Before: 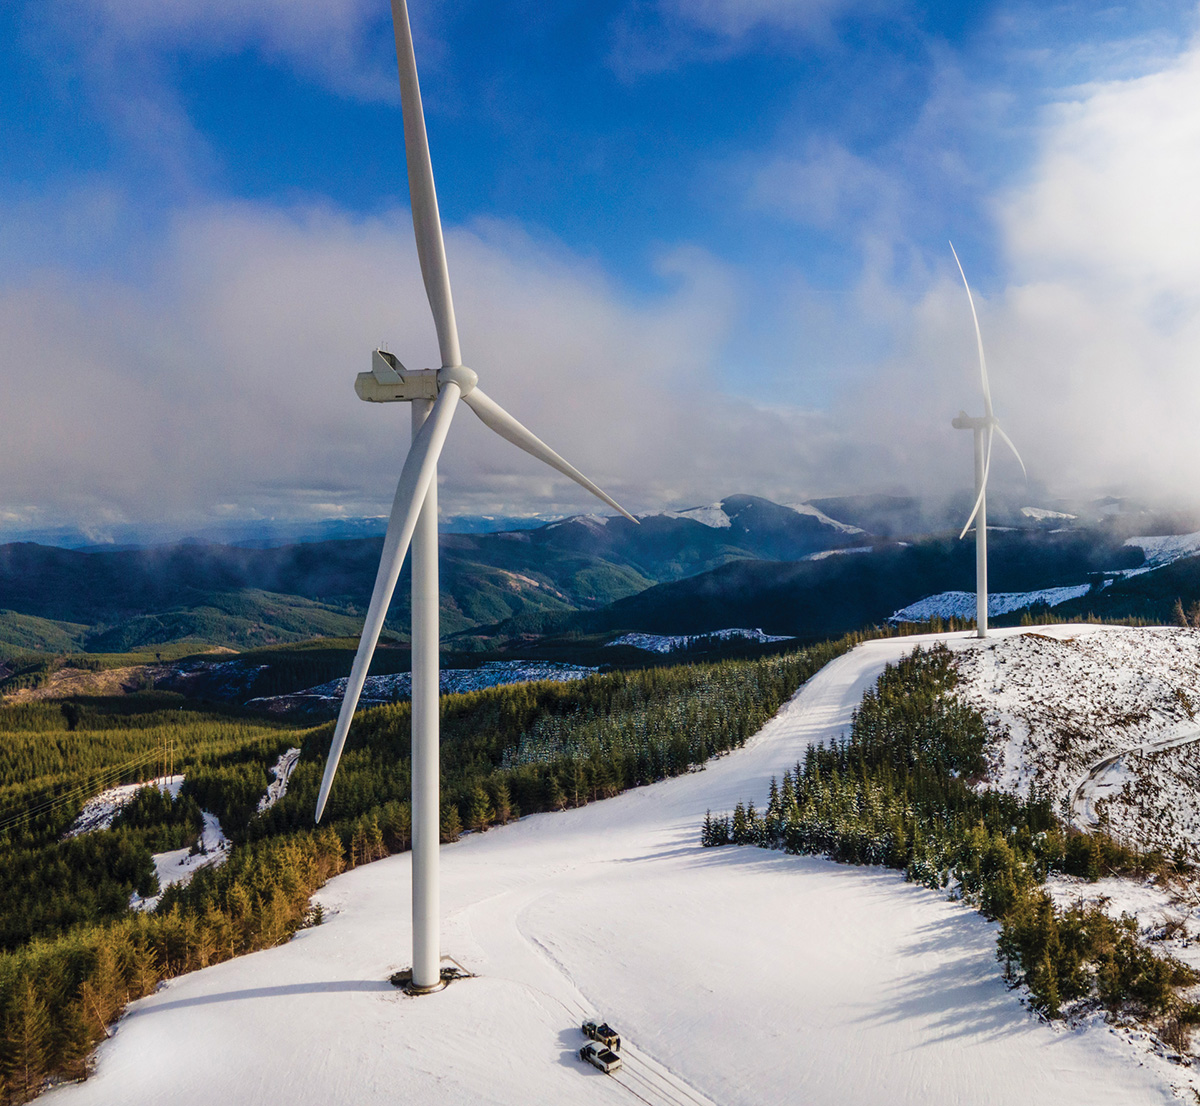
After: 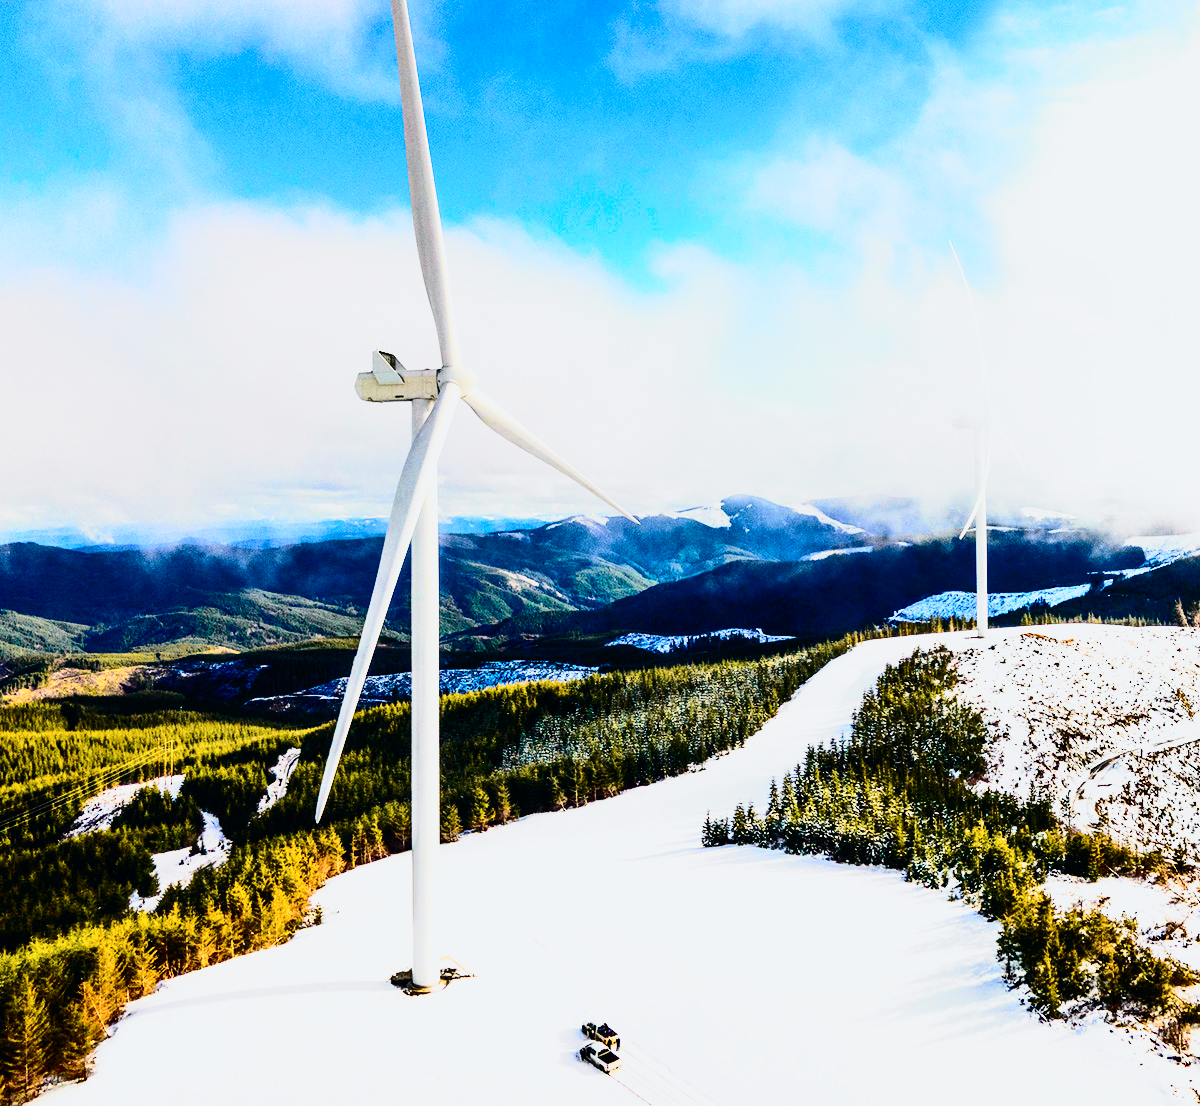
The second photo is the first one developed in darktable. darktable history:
base curve: curves: ch0 [(0, 0) (0.012, 0.01) (0.073, 0.168) (0.31, 0.711) (0.645, 0.957) (1, 1)], preserve colors none
tone curve: curves: ch0 [(0, 0) (0.11, 0.081) (0.256, 0.259) (0.398, 0.475) (0.498, 0.611) (0.65, 0.757) (0.835, 0.883) (1, 0.961)]; ch1 [(0, 0) (0.346, 0.307) (0.408, 0.369) (0.453, 0.457) (0.482, 0.479) (0.502, 0.498) (0.521, 0.51) (0.553, 0.554) (0.618, 0.65) (0.693, 0.727) (1, 1)]; ch2 [(0, 0) (0.366, 0.337) (0.434, 0.46) (0.485, 0.494) (0.5, 0.494) (0.511, 0.508) (0.537, 0.55) (0.579, 0.599) (0.621, 0.693) (1, 1)], color space Lab, independent channels, preserve colors none
contrast brightness saturation: contrast 0.28
